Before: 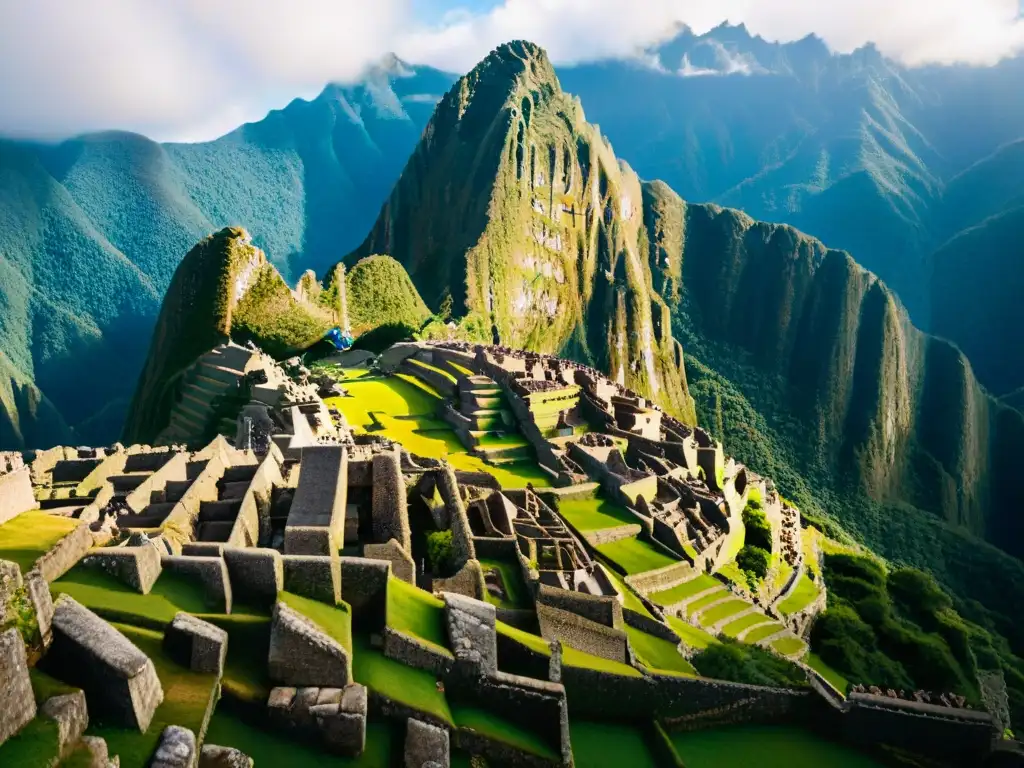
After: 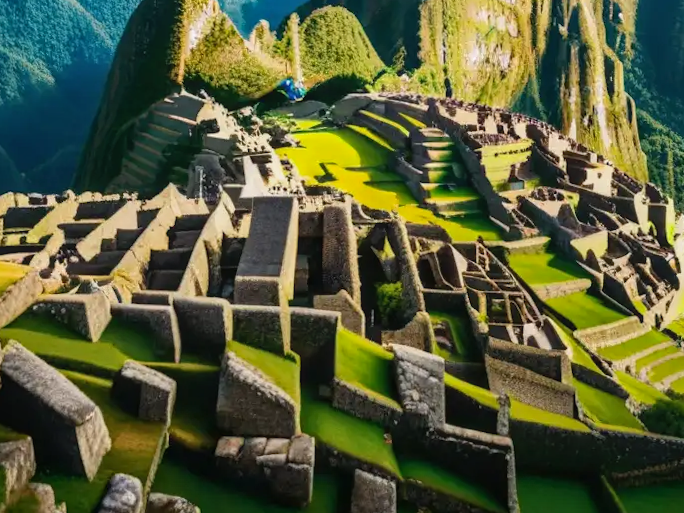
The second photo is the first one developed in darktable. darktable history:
local contrast: detail 110%
crop and rotate: angle -0.82°, left 3.85%, top 31.828%, right 27.992%
